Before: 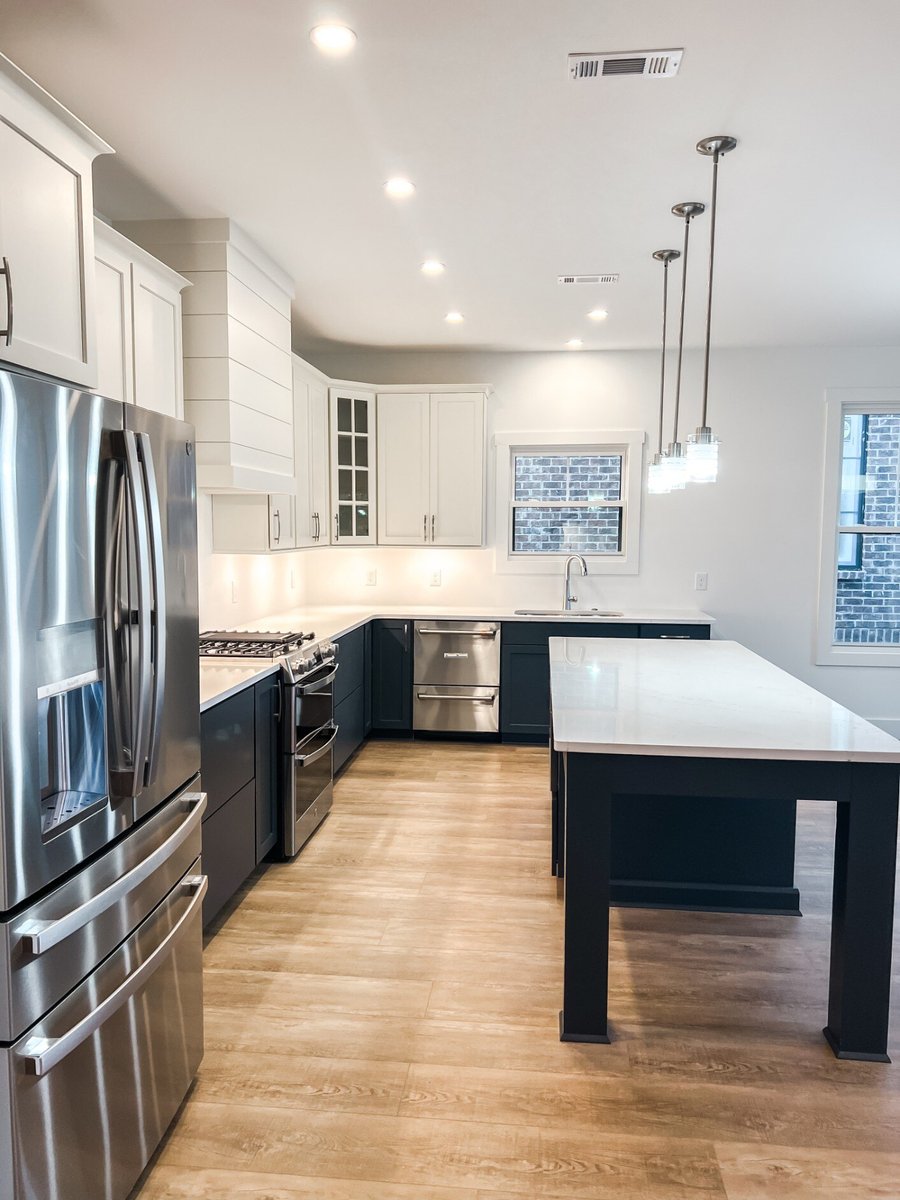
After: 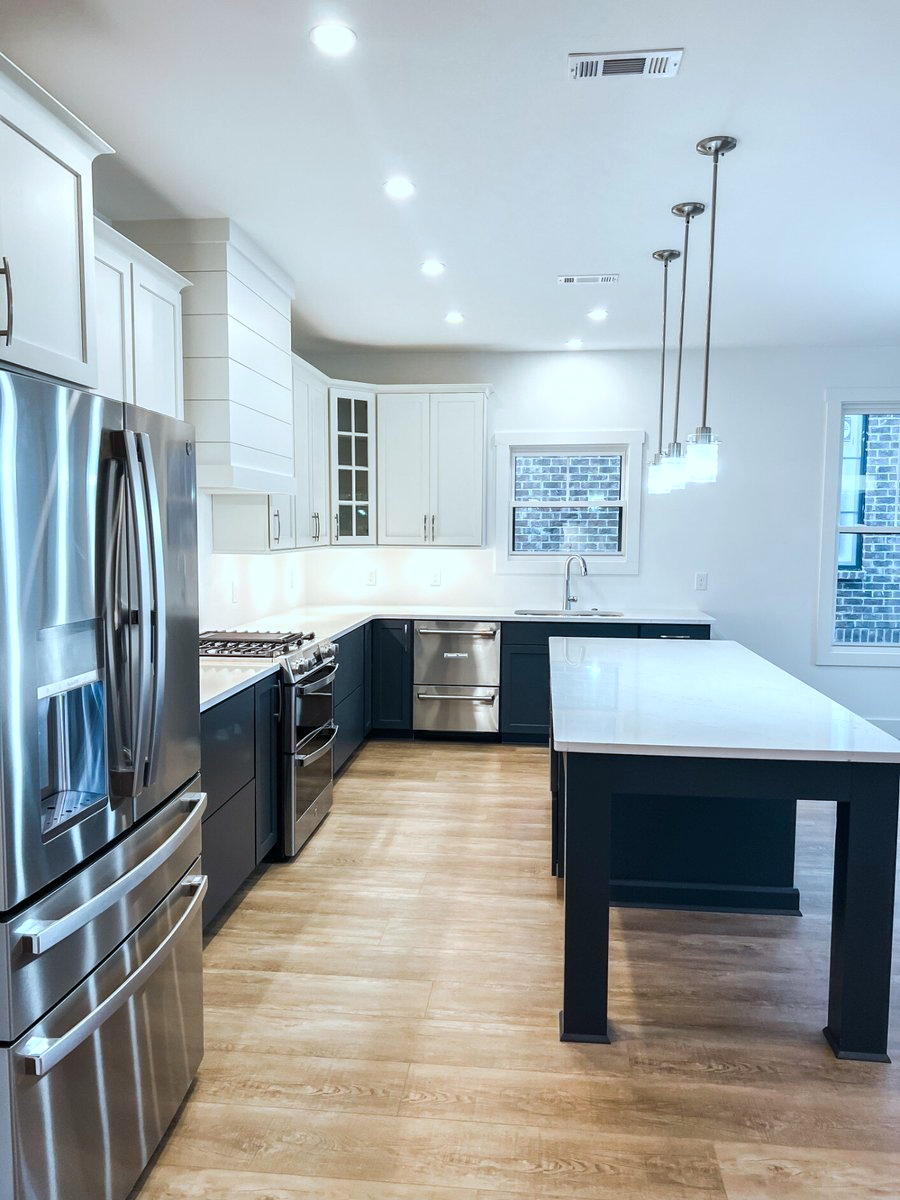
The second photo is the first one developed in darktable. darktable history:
levels: levels [0, 0.492, 0.984]
color calibration: illuminant F (fluorescent), F source F9 (Cool White Deluxe 4150 K) – high CRI, x 0.374, y 0.373, temperature 4158.34 K
